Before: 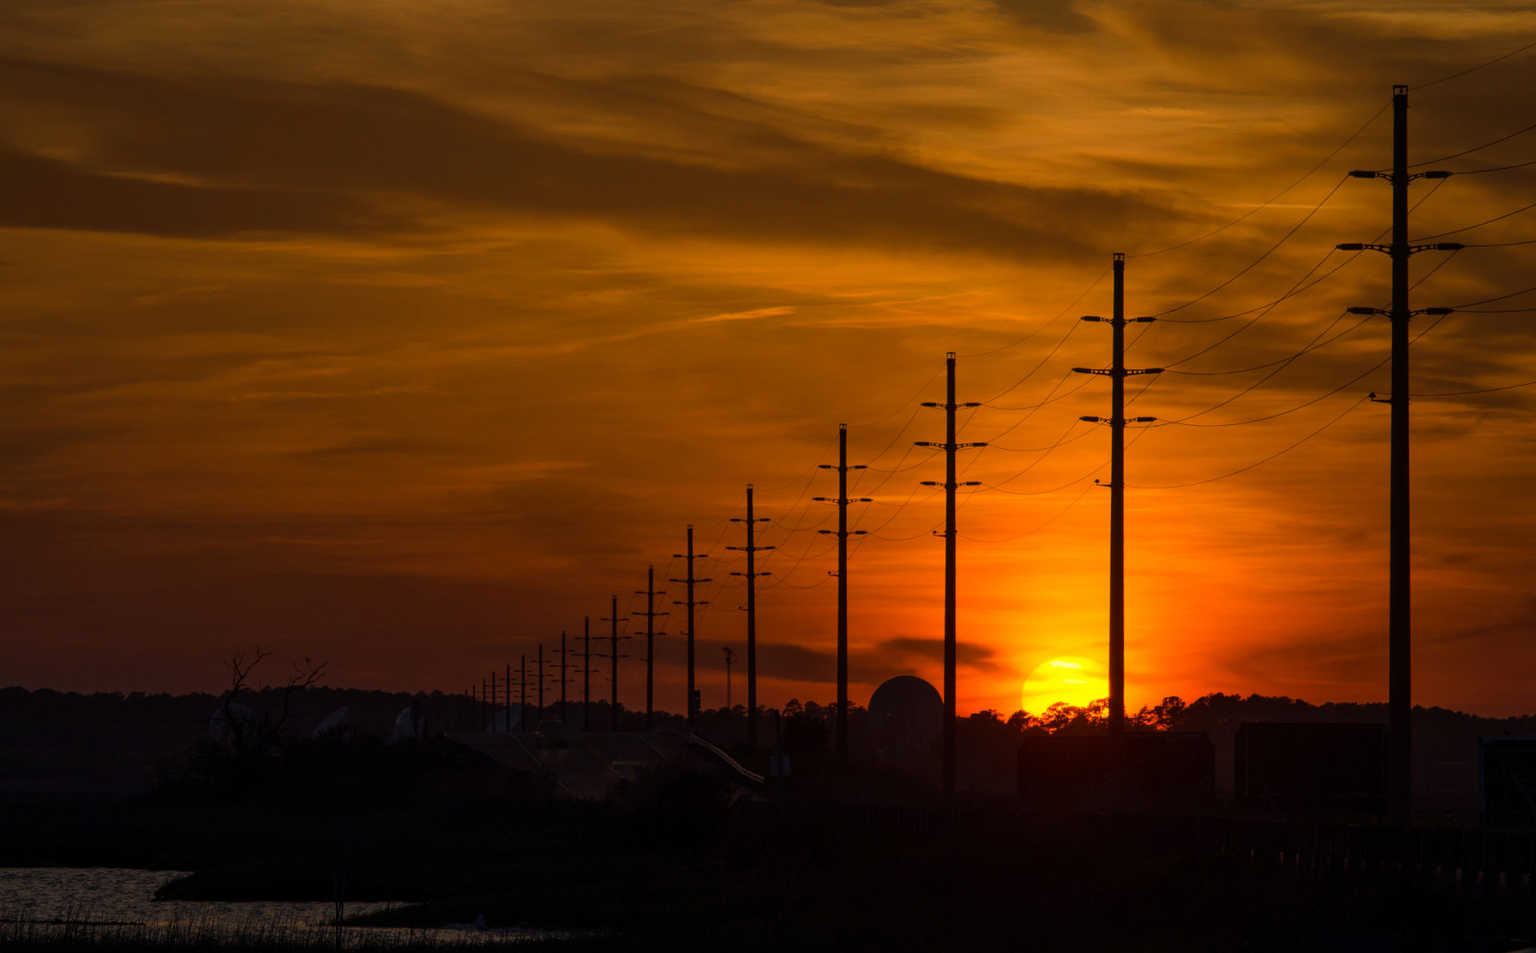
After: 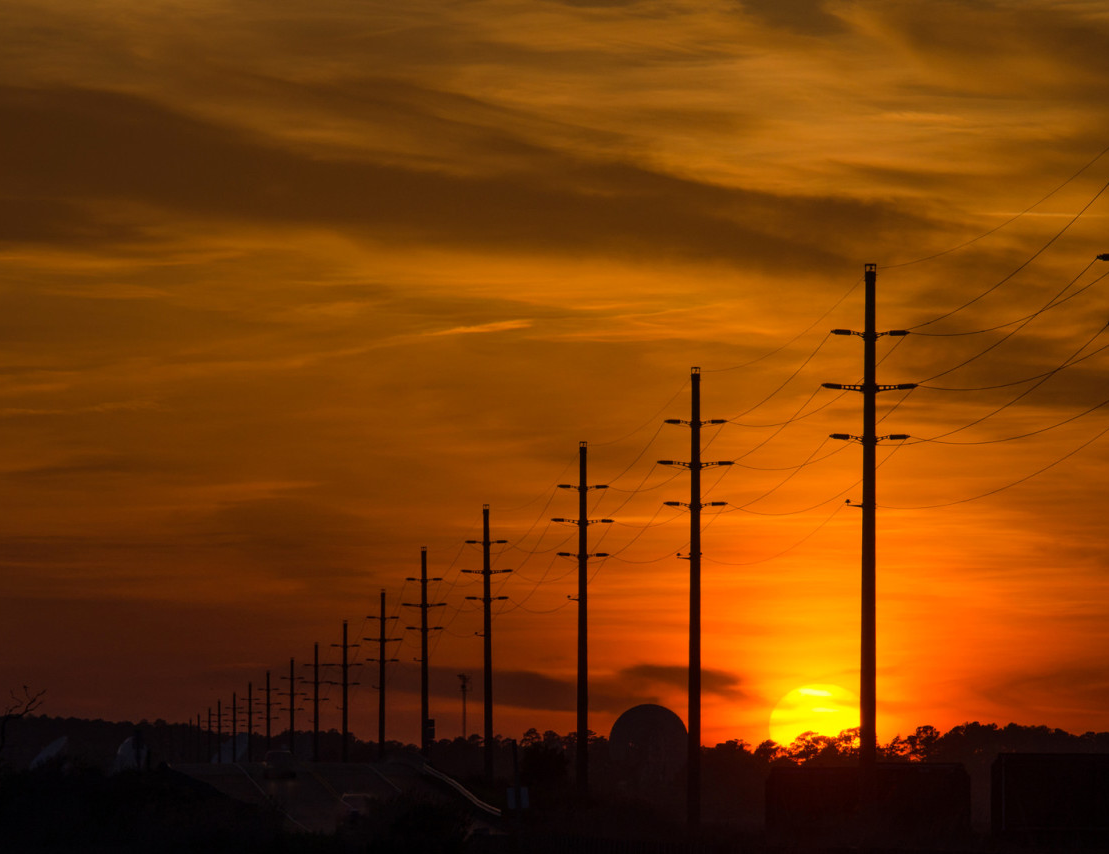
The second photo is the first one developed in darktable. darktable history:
crop: left 18.479%, right 12.2%, bottom 13.971%
